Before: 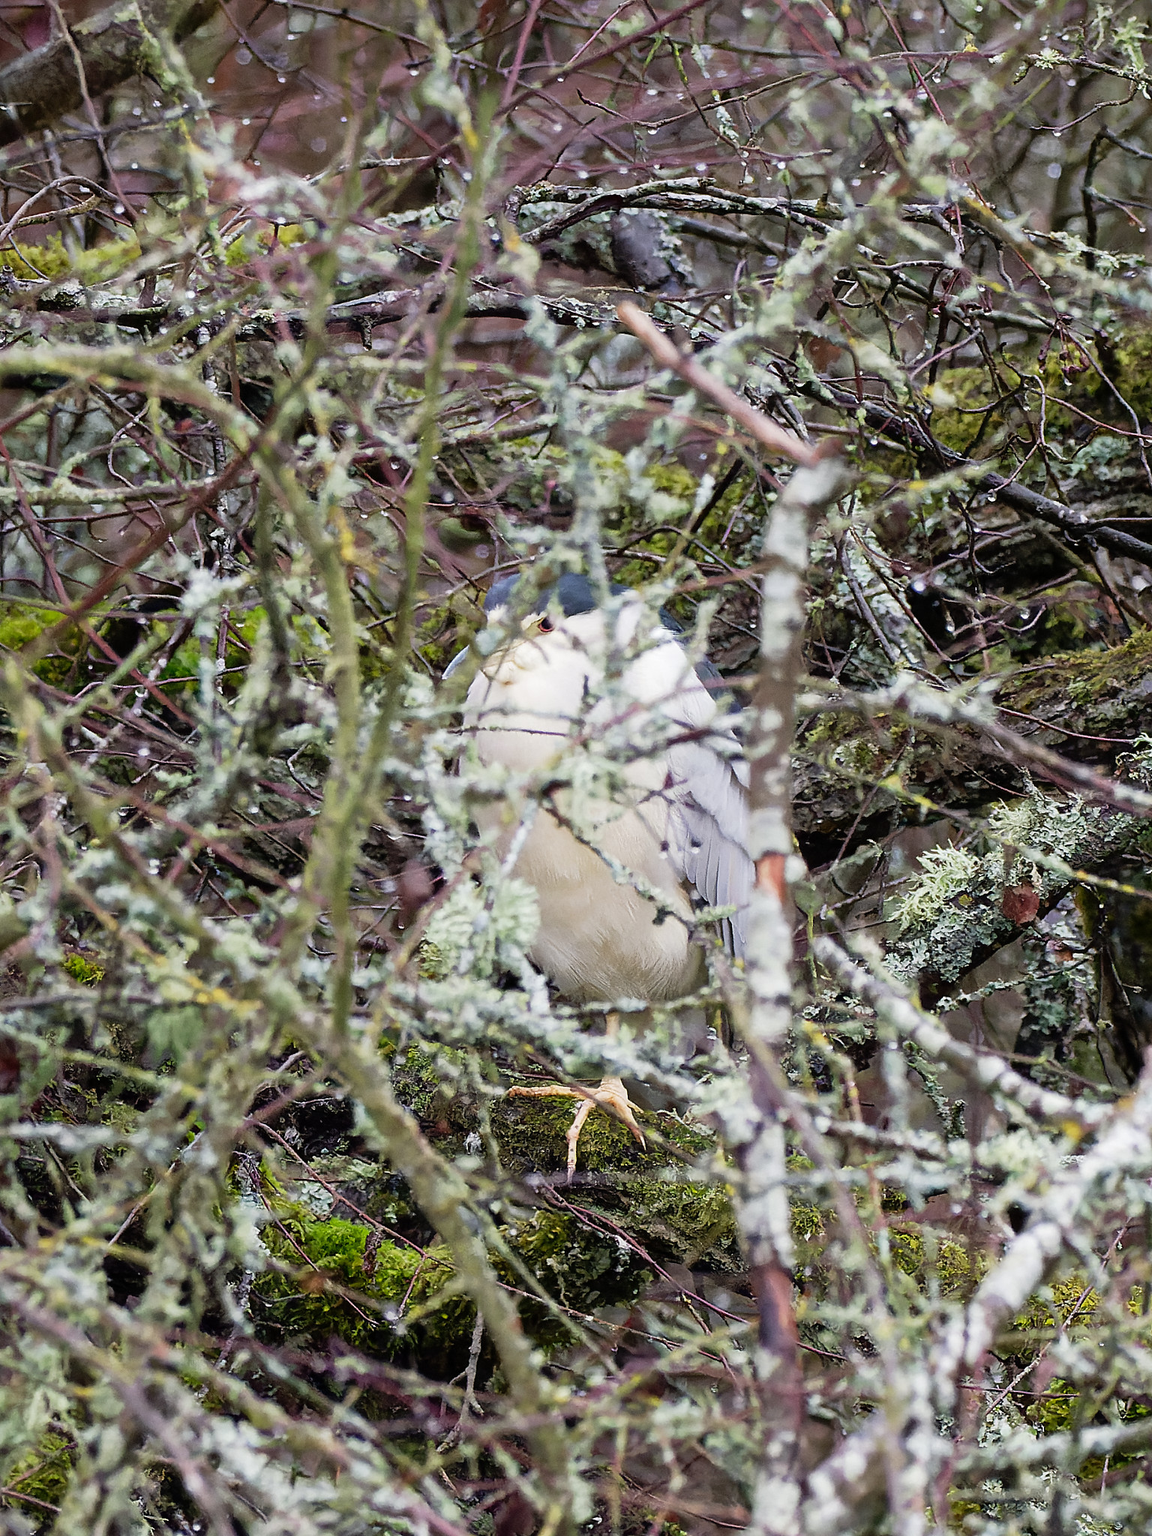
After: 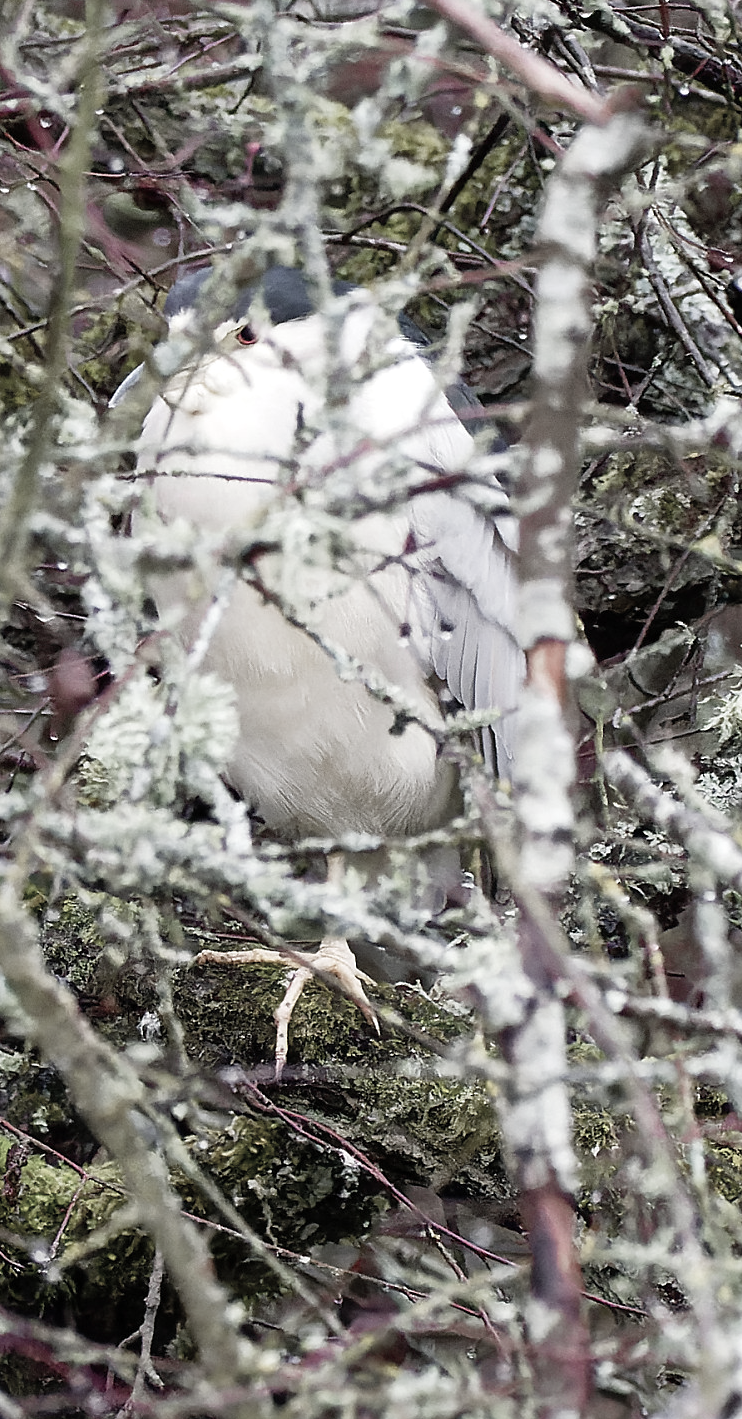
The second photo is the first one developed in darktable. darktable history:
contrast brightness saturation: contrast 0.037, saturation 0.162
color zones: curves: ch1 [(0, 0.34) (0.143, 0.164) (0.286, 0.152) (0.429, 0.176) (0.571, 0.173) (0.714, 0.188) (0.857, 0.199) (1, 0.34)]
color balance rgb: highlights gain › luminance 14.89%, perceptual saturation grading › global saturation 20%, perceptual saturation grading › highlights -25.908%, perceptual saturation grading › shadows 25.996%
crop: left 31.379%, top 24.362%, right 20.292%, bottom 6.306%
